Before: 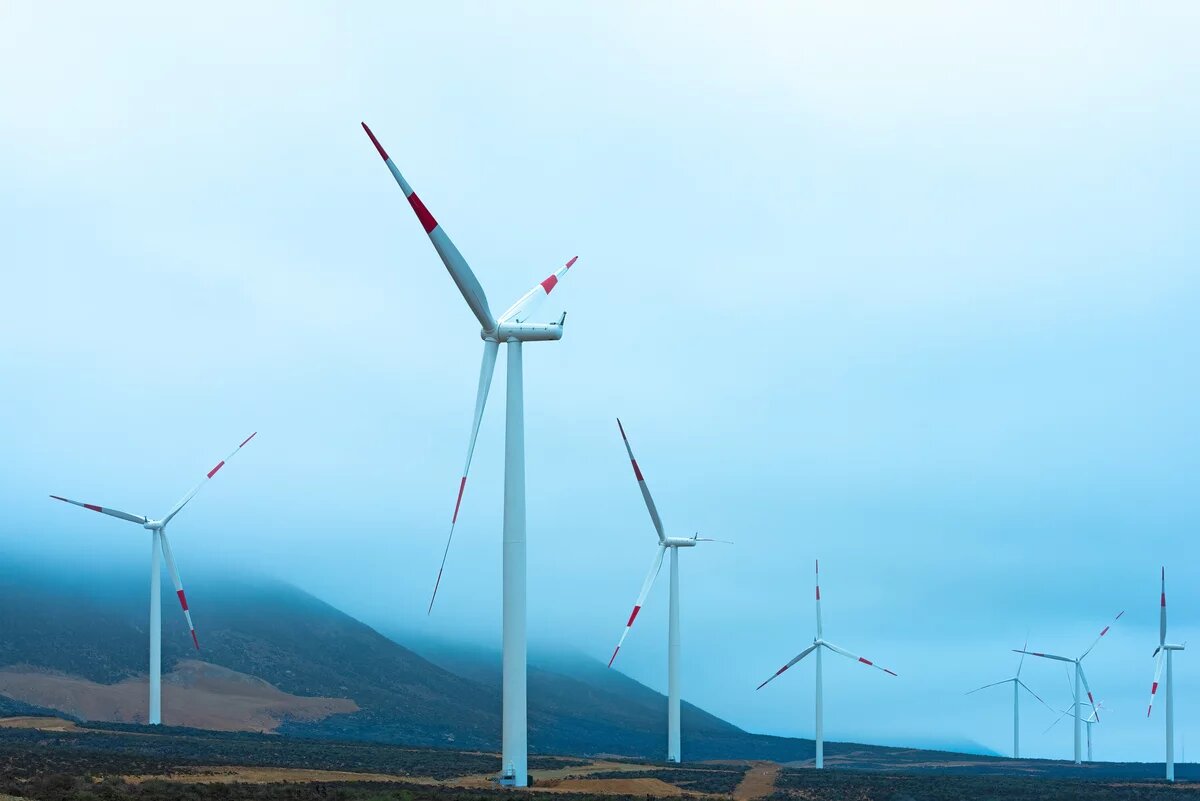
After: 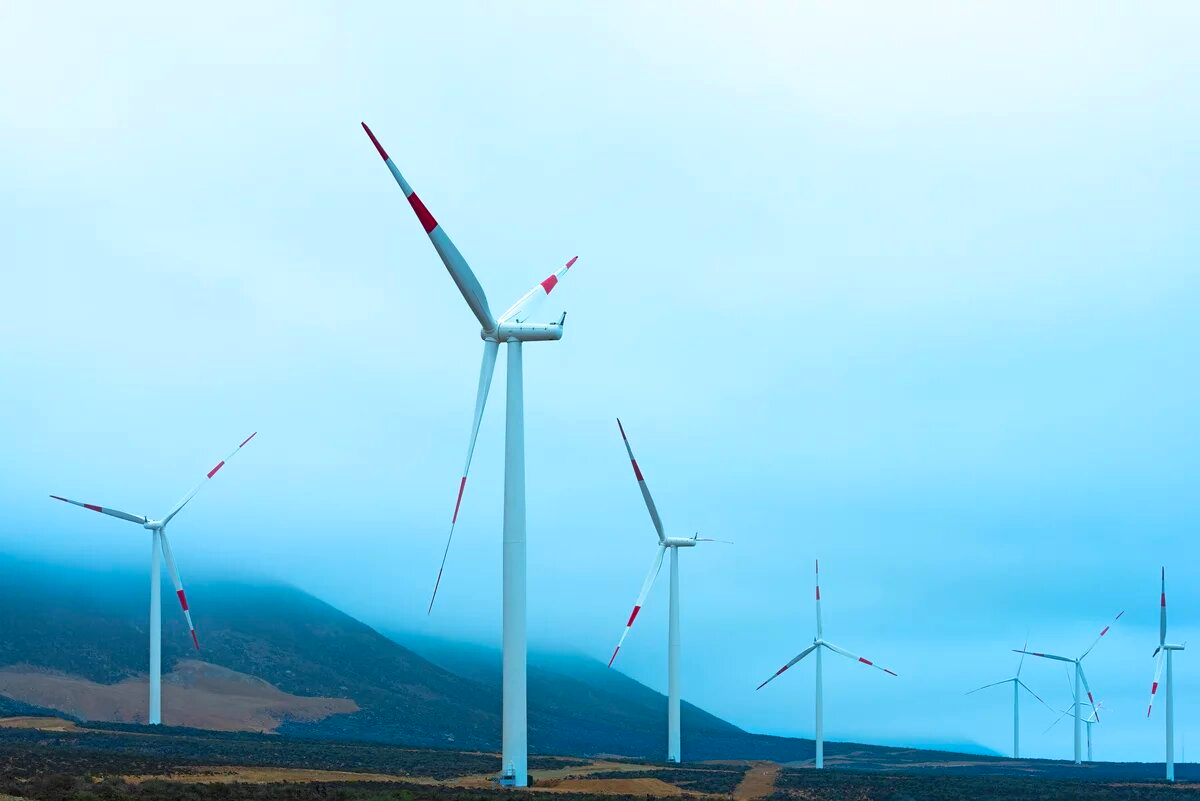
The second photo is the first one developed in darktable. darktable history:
contrast brightness saturation: contrast 0.08, saturation 0.196
